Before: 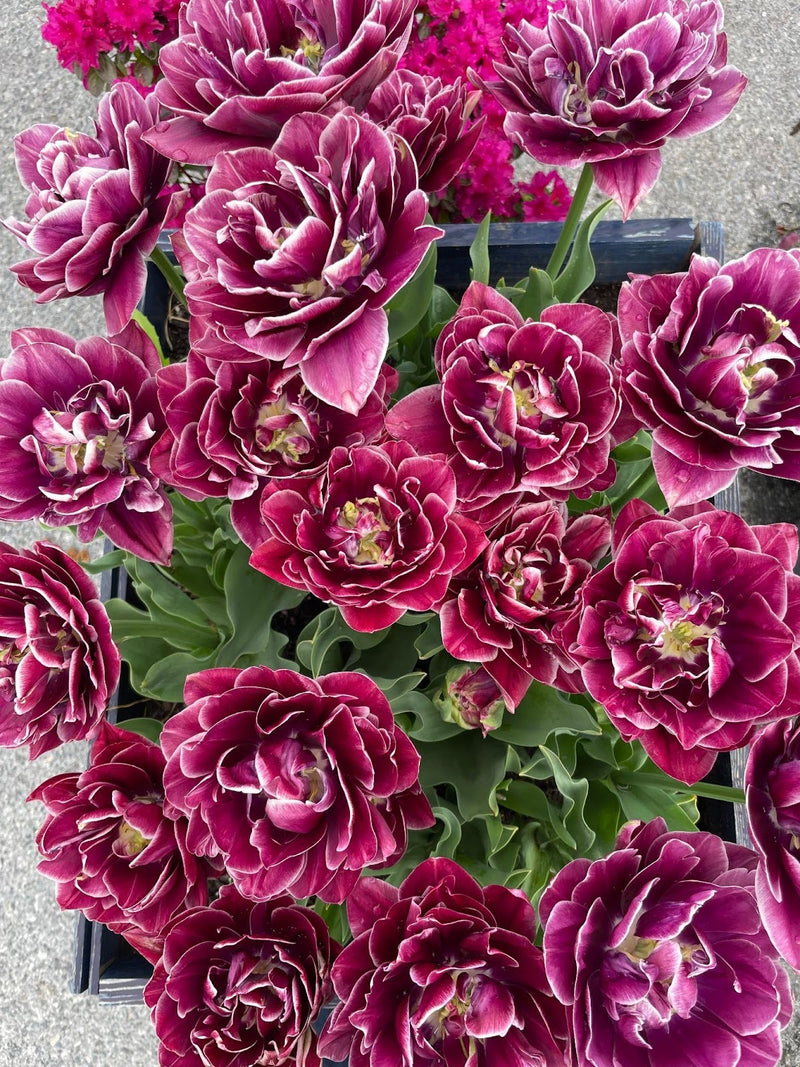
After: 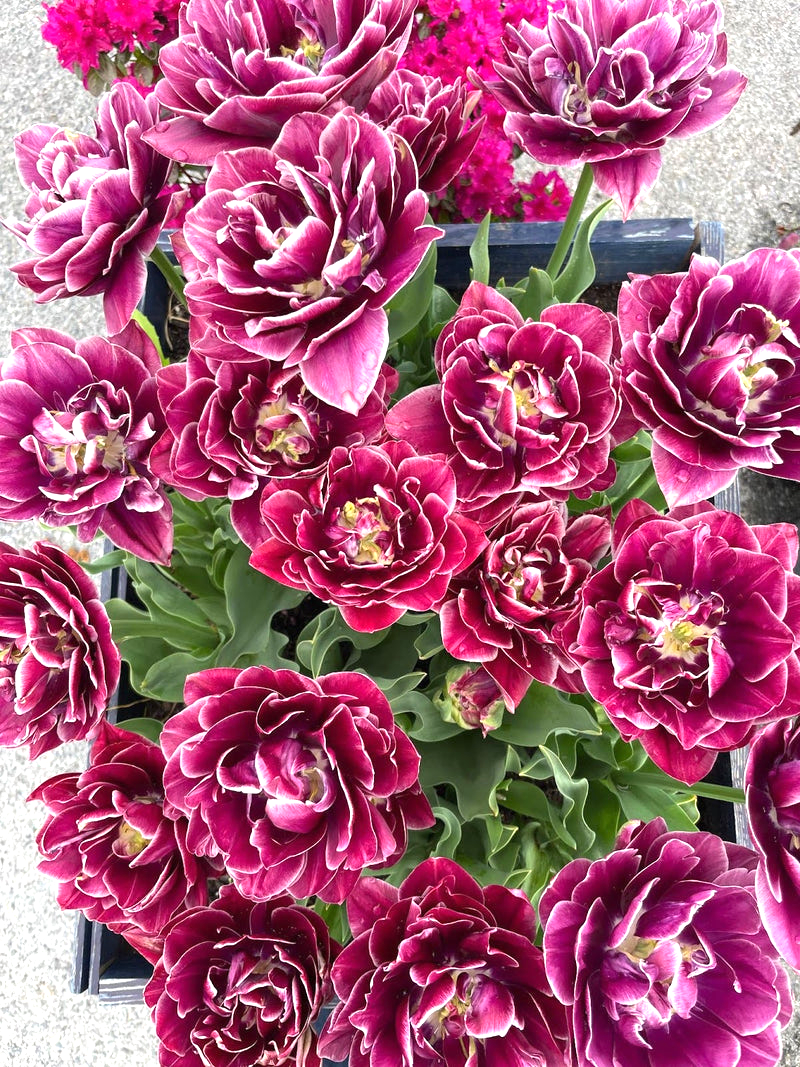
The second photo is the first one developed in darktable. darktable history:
tone equalizer: on, module defaults
exposure: black level correction 0, exposure 0.697 EV, compensate highlight preservation false
